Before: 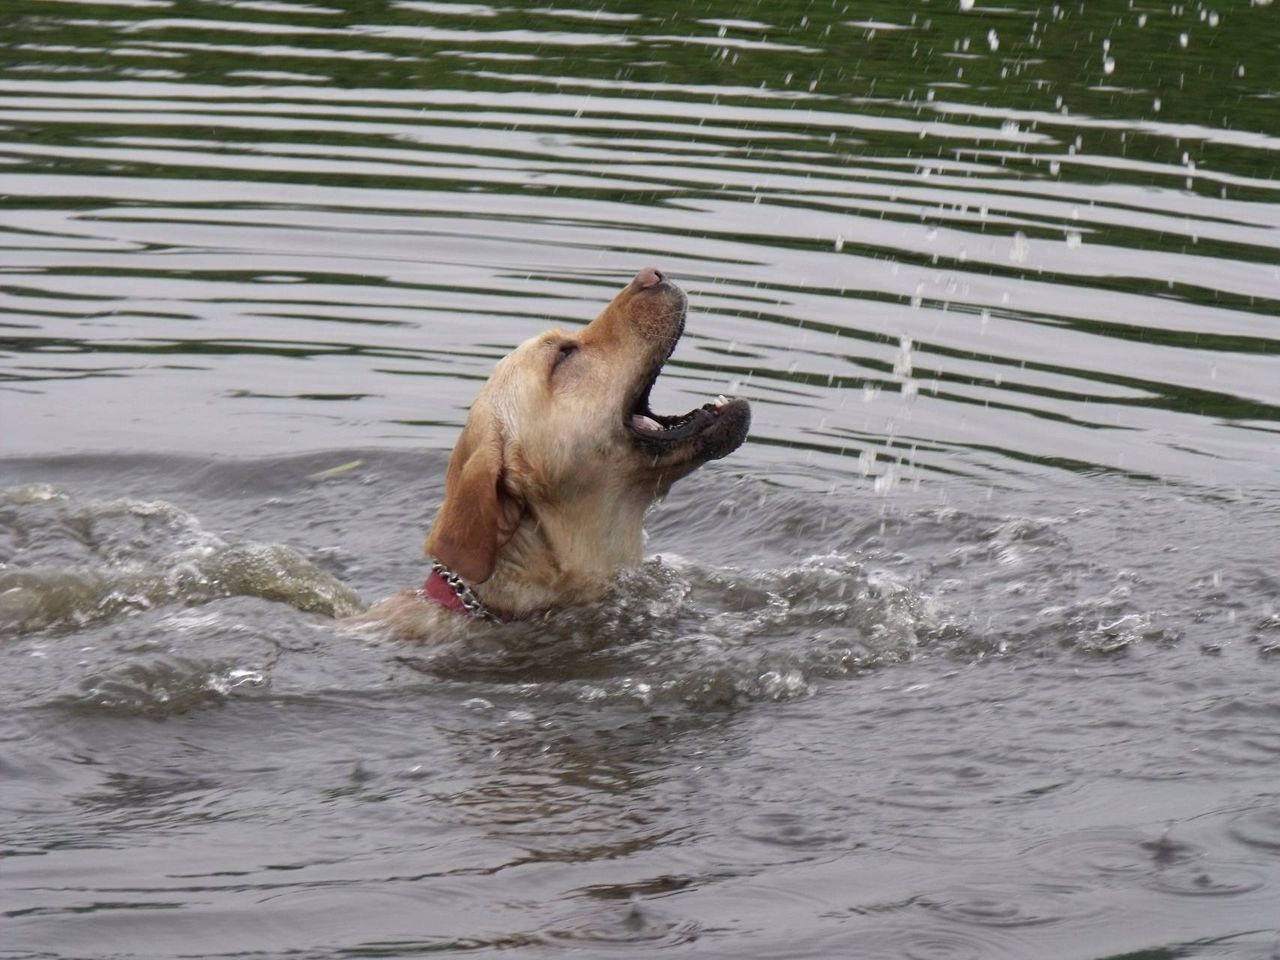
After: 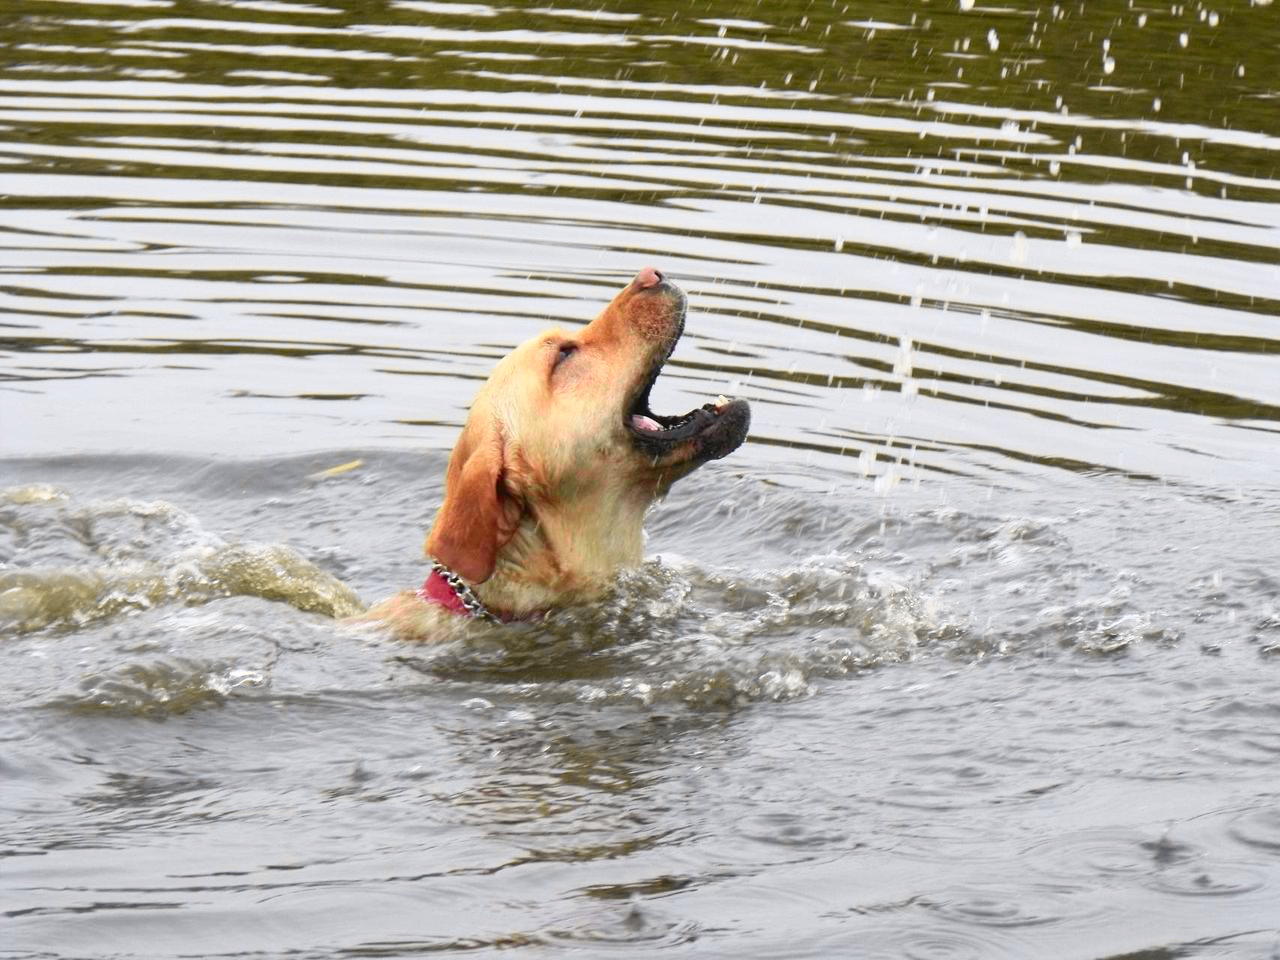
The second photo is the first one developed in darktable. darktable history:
tone curve: curves: ch0 [(0, 0.017) (0.259, 0.344) (0.593, 0.778) (0.786, 0.931) (1, 0.999)]; ch1 [(0, 0) (0.405, 0.387) (0.442, 0.47) (0.492, 0.5) (0.511, 0.503) (0.548, 0.596) (0.7, 0.795) (1, 1)]; ch2 [(0, 0) (0.411, 0.433) (0.5, 0.504) (0.535, 0.581) (1, 1)], color space Lab, independent channels, preserve colors none
